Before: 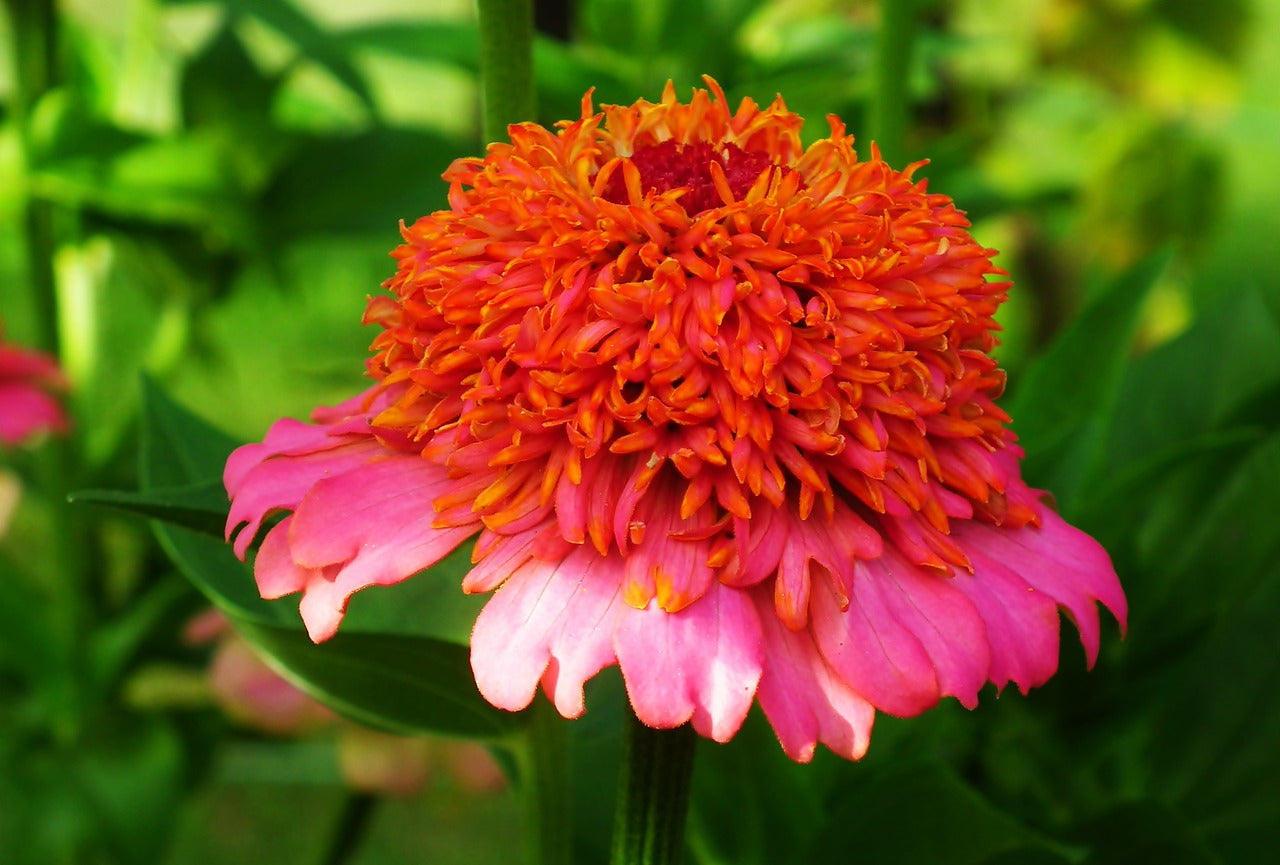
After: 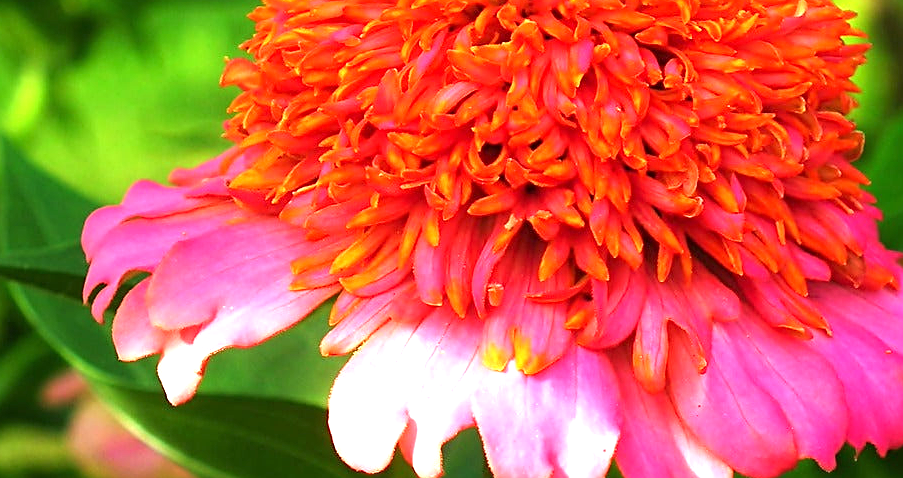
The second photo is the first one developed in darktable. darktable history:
exposure: exposure 1 EV, compensate highlight preservation false
crop: left 11.123%, top 27.61%, right 18.3%, bottom 17.034%
sharpen: on, module defaults
